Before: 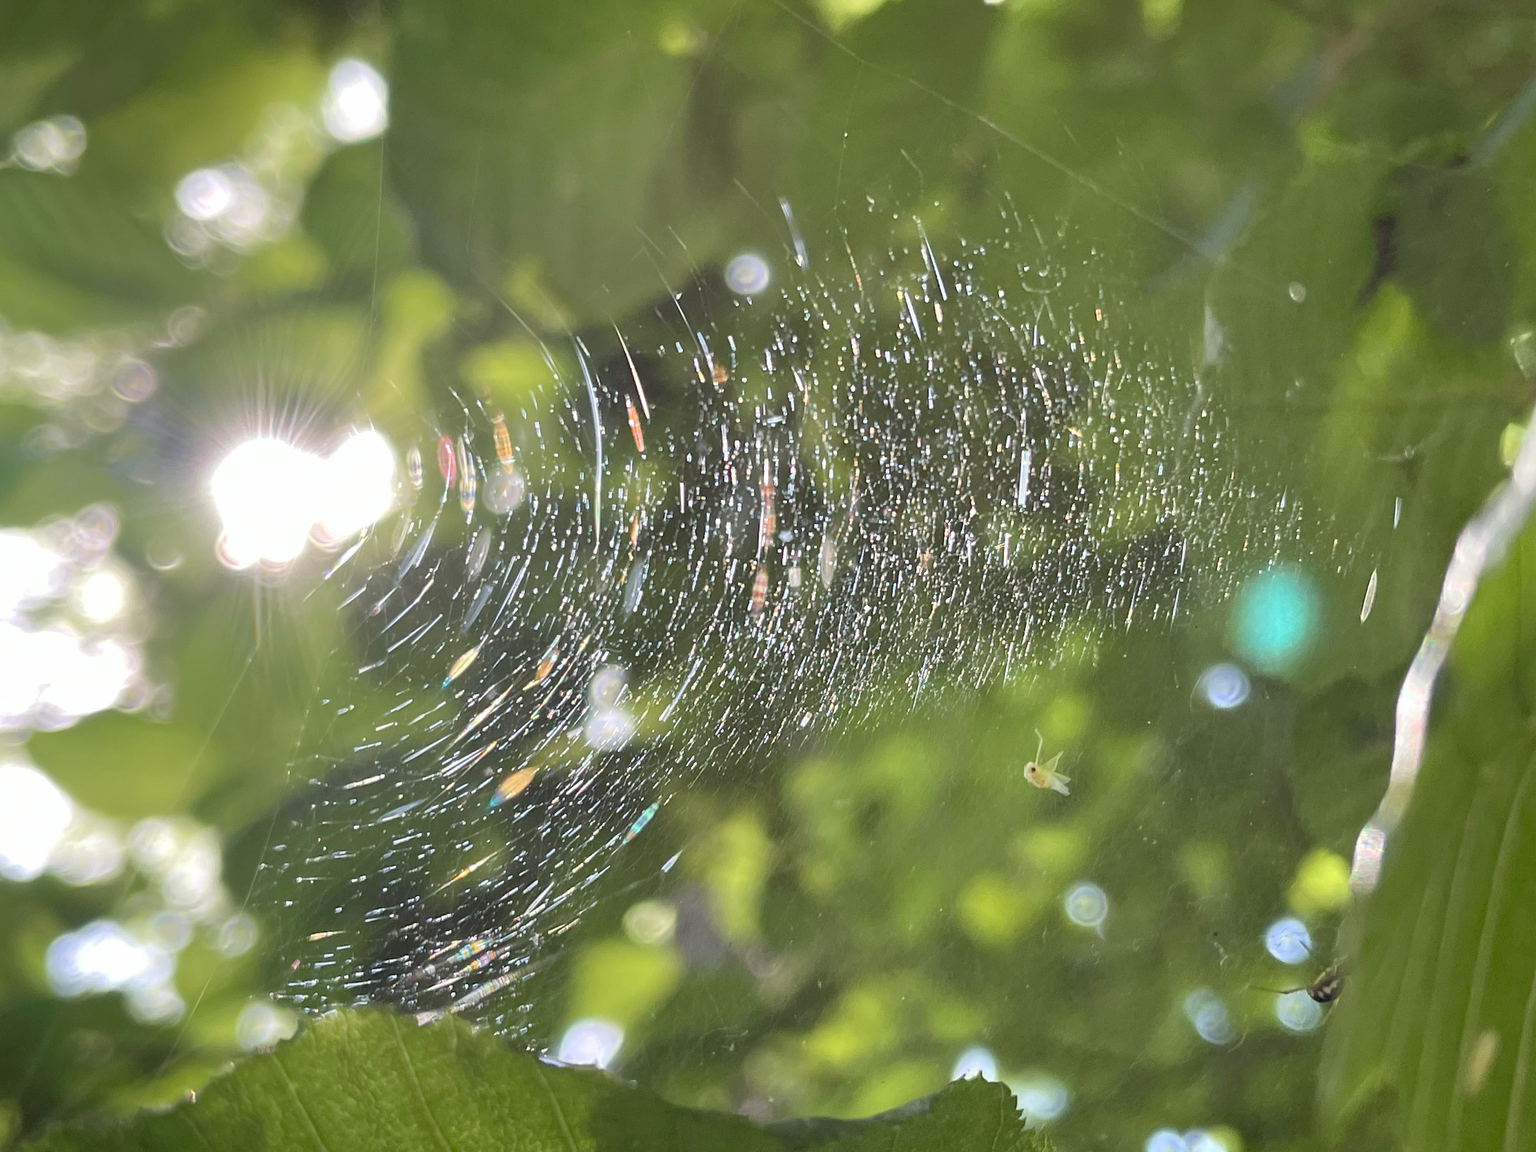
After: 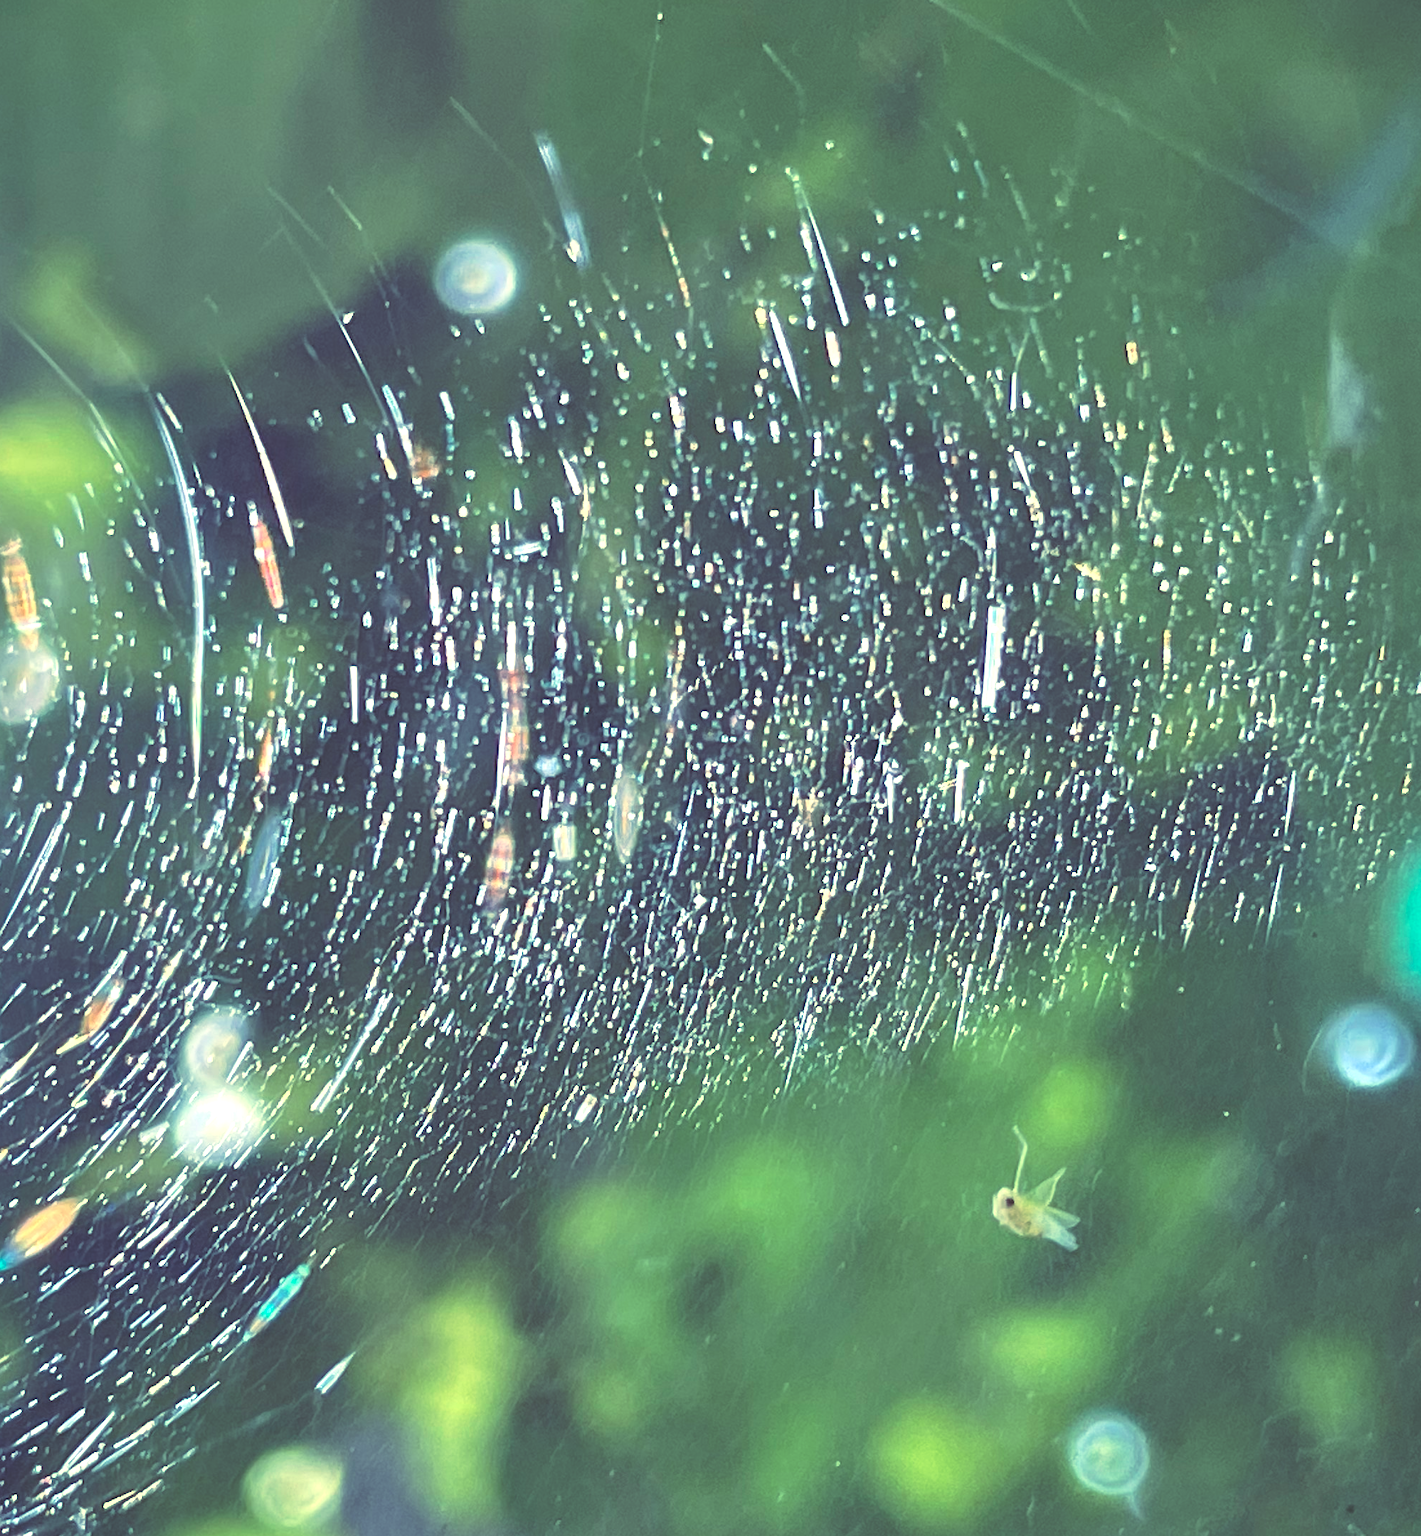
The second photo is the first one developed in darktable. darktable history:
crop: left 32.075%, top 10.976%, right 18.355%, bottom 17.596%
white balance: red 1.045, blue 0.932
exposure: exposure 0.426 EV, compensate highlight preservation false
rgb curve: curves: ch0 [(0, 0.186) (0.314, 0.284) (0.576, 0.466) (0.805, 0.691) (0.936, 0.886)]; ch1 [(0, 0.186) (0.314, 0.284) (0.581, 0.534) (0.771, 0.746) (0.936, 0.958)]; ch2 [(0, 0.216) (0.275, 0.39) (1, 1)], mode RGB, independent channels, compensate middle gray true, preserve colors none
